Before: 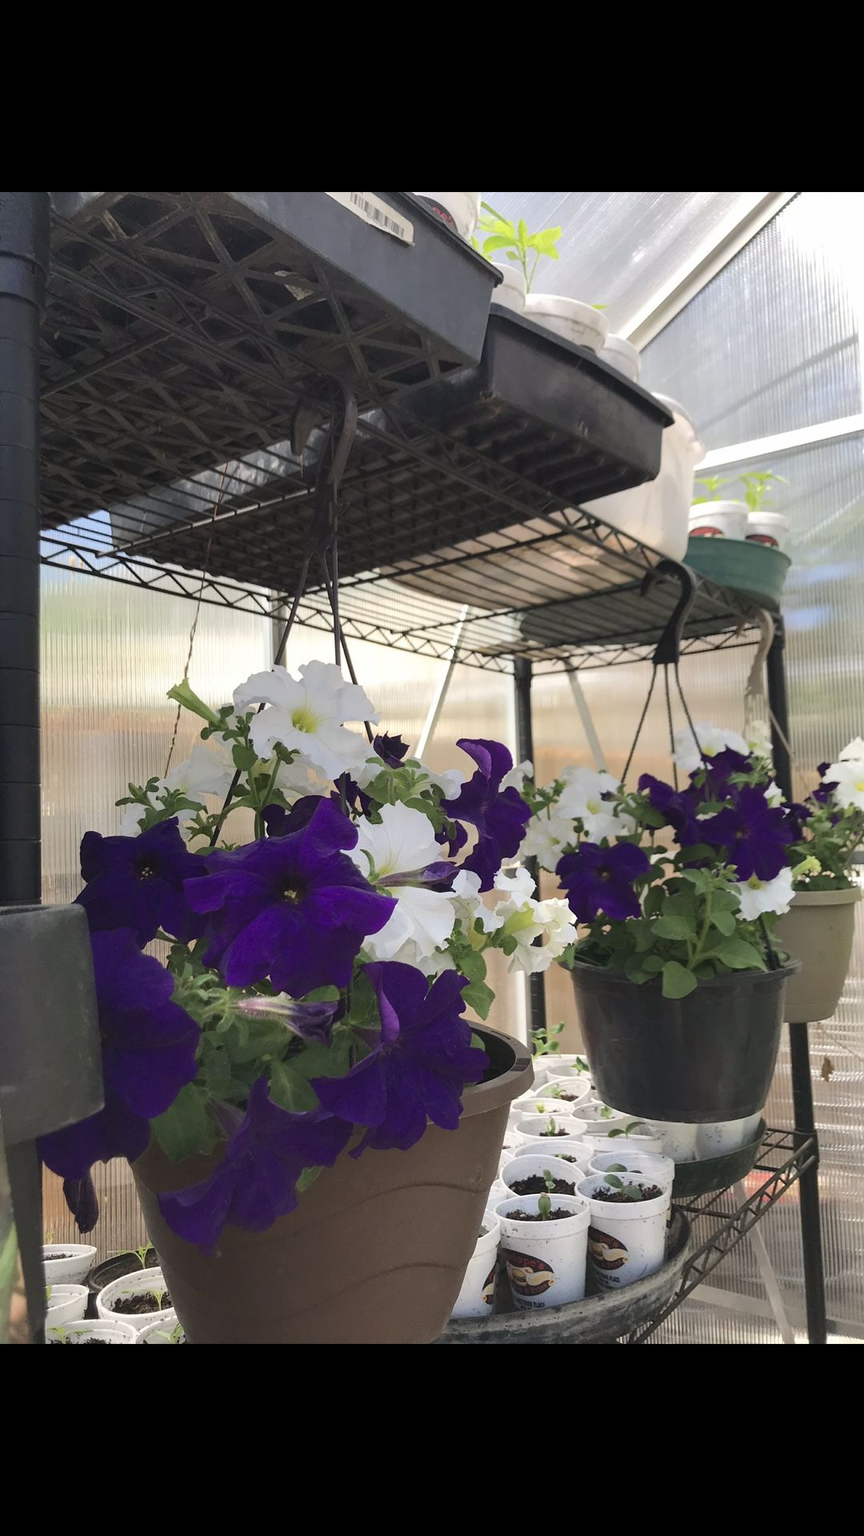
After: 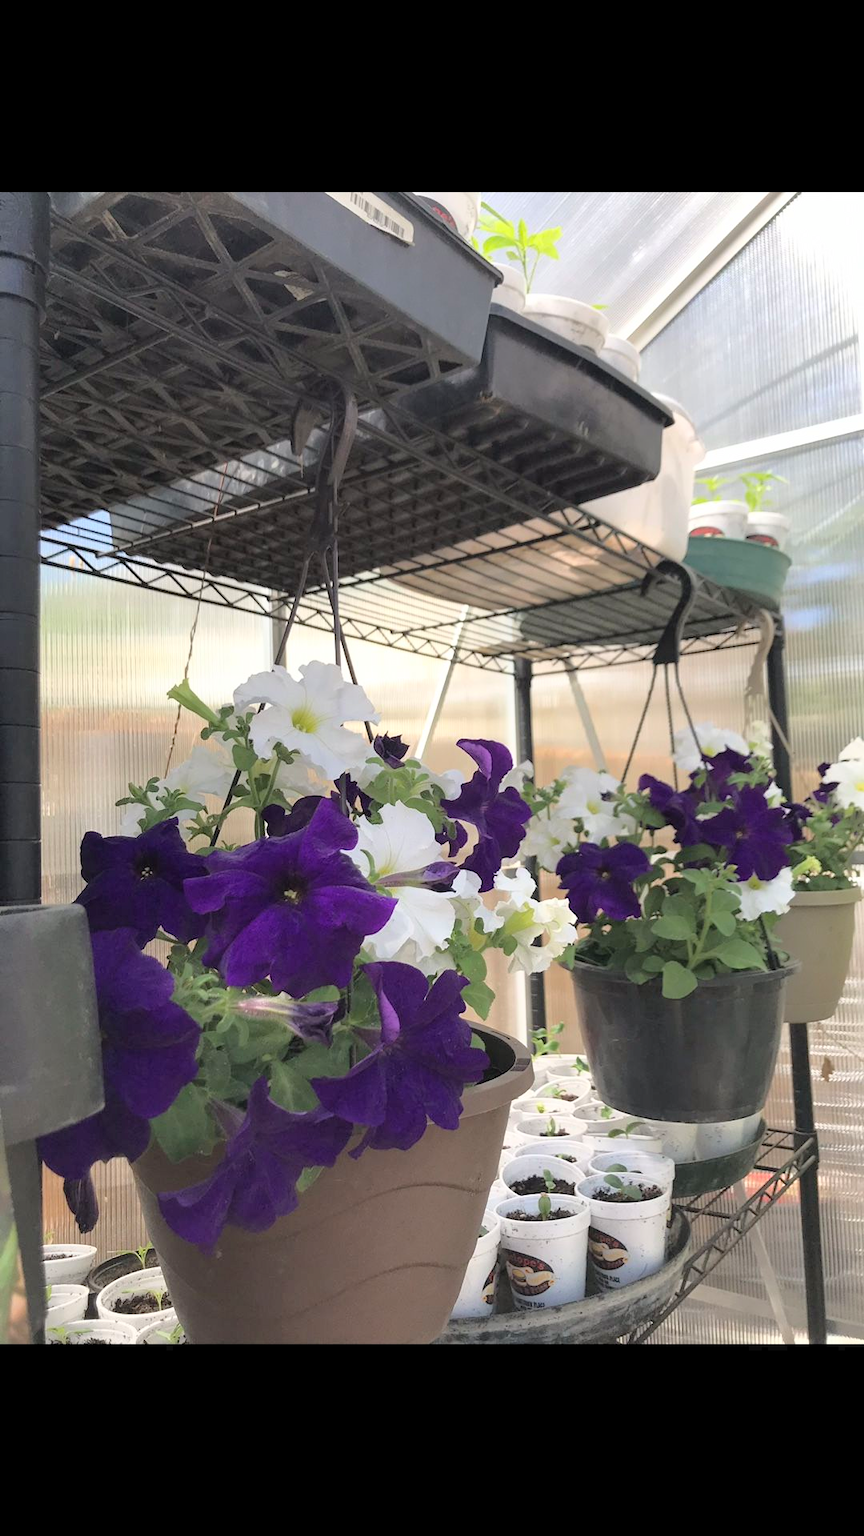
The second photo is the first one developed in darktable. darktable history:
tone curve: curves: ch0 [(0, 0) (0.003, 0.03) (0.011, 0.03) (0.025, 0.033) (0.044, 0.038) (0.069, 0.057) (0.1, 0.109) (0.136, 0.174) (0.177, 0.243) (0.224, 0.313) (0.277, 0.391) (0.335, 0.464) (0.399, 0.515) (0.468, 0.563) (0.543, 0.616) (0.623, 0.679) (0.709, 0.766) (0.801, 0.865) (0.898, 0.948) (1, 1)], color space Lab, independent channels, preserve colors none
